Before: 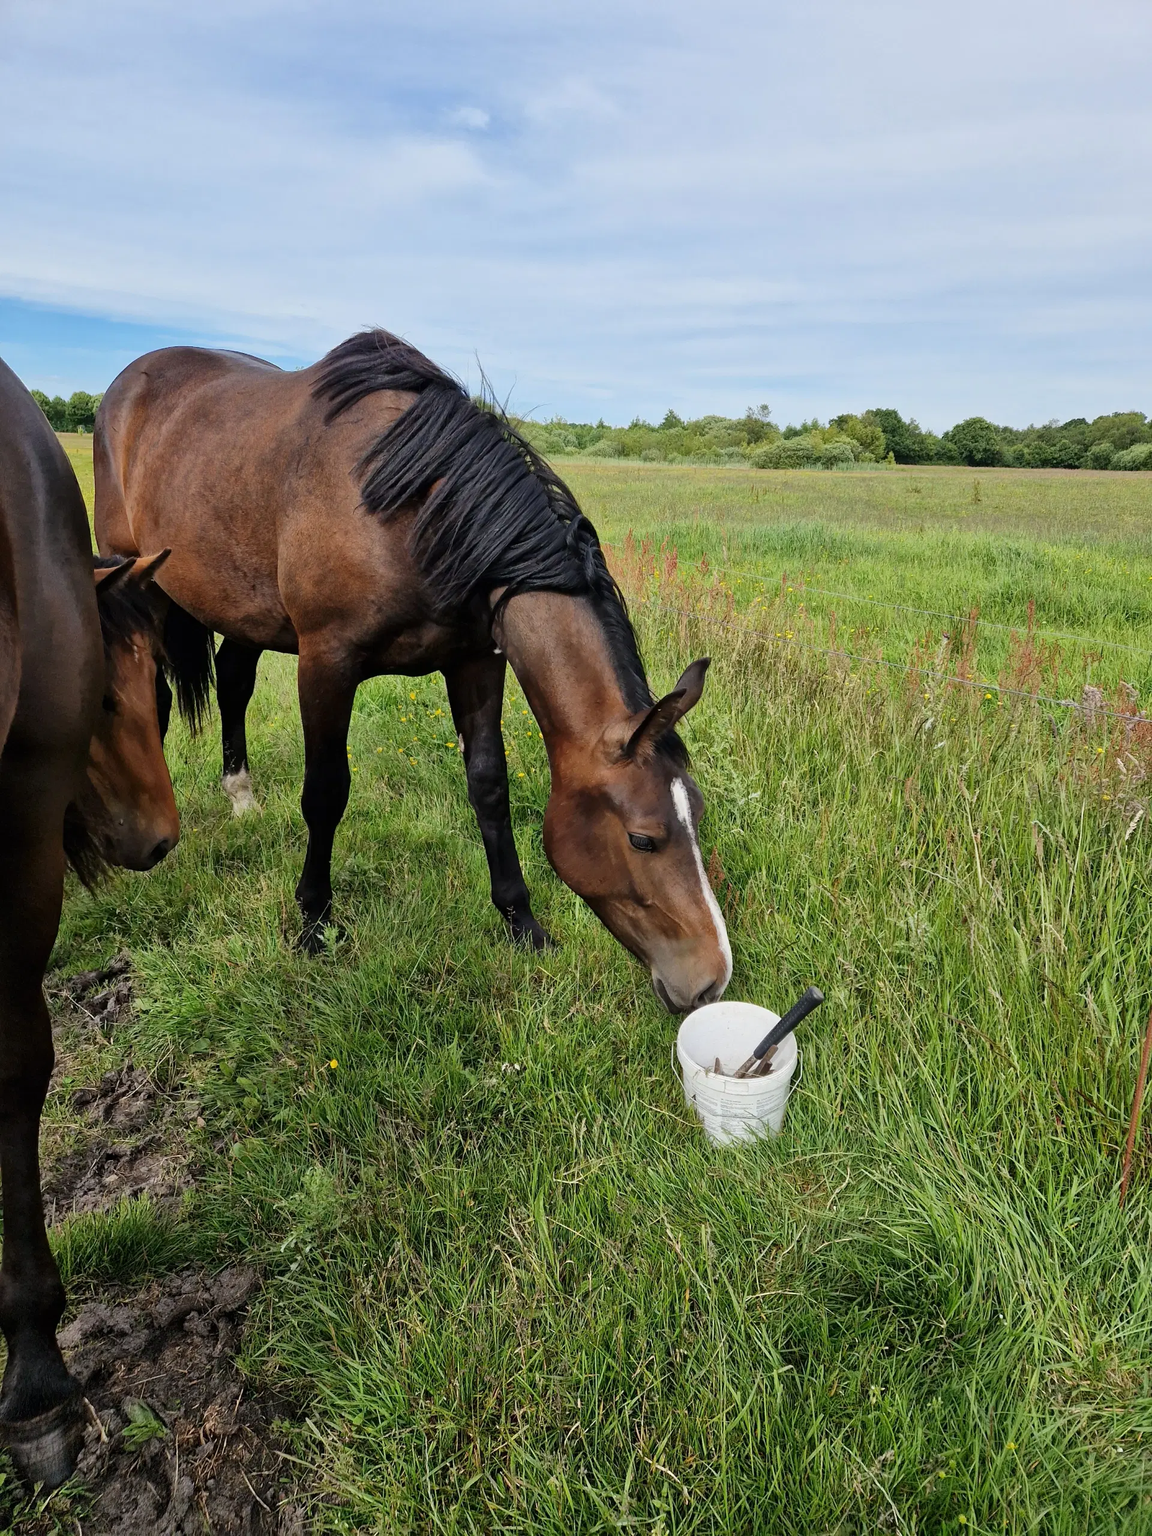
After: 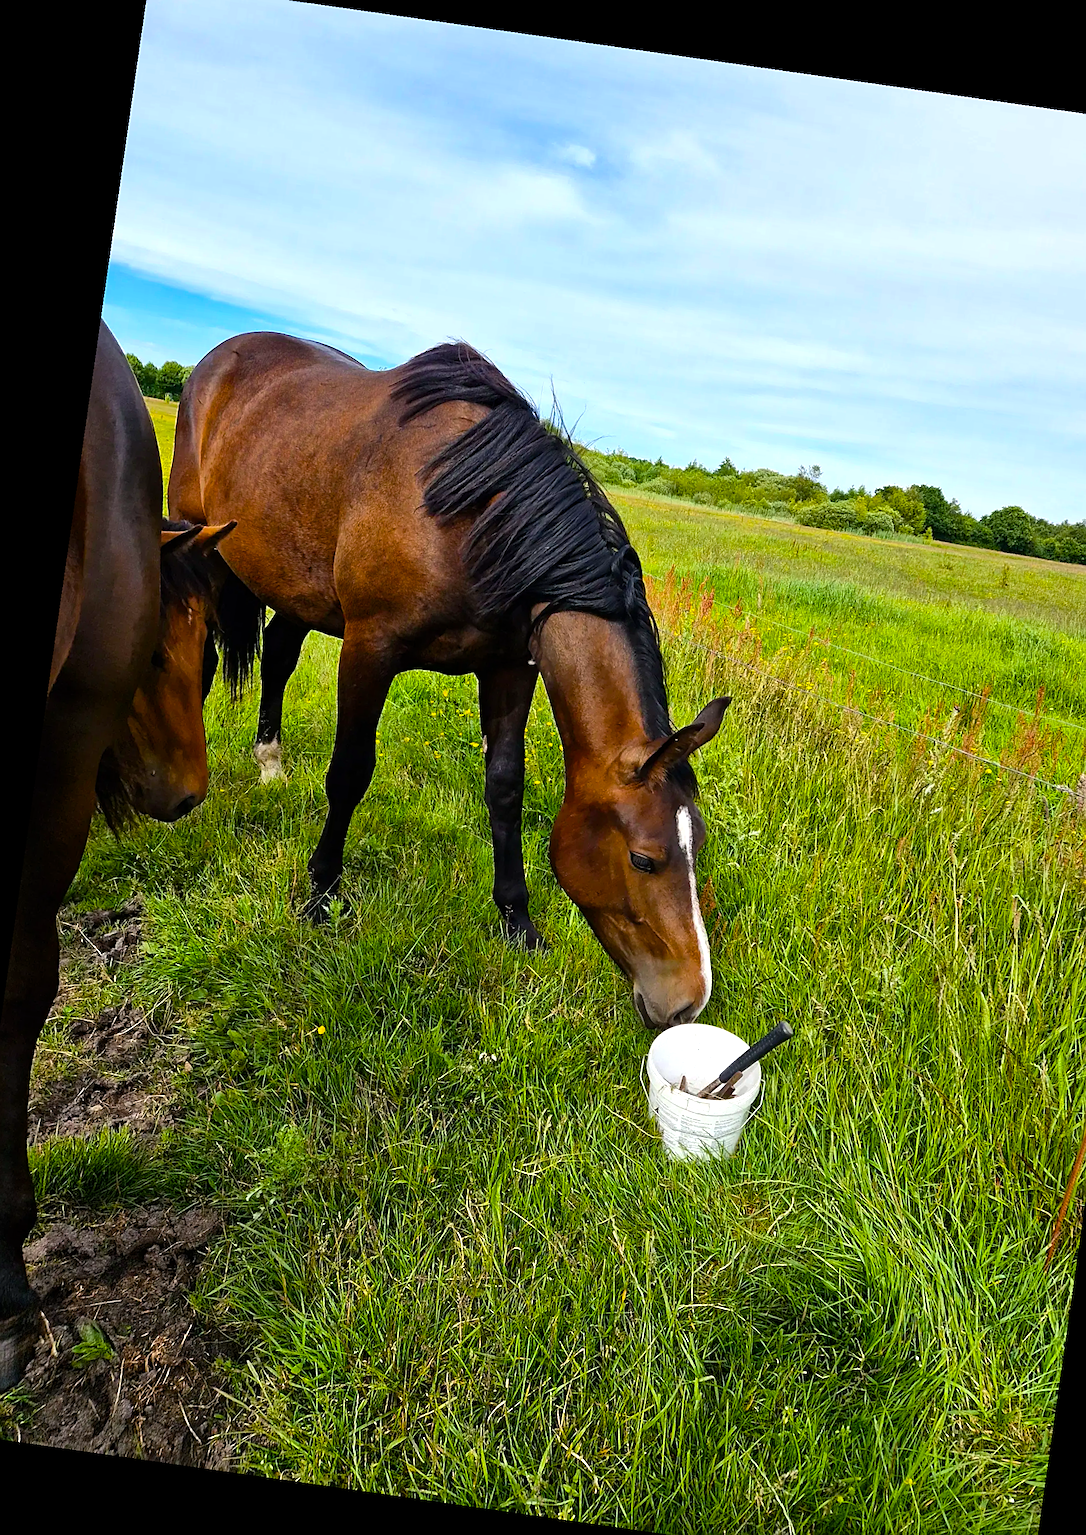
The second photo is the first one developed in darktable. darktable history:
rotate and perspective: rotation 9.12°, automatic cropping off
sharpen: on, module defaults
crop and rotate: angle 1°, left 4.281%, top 0.642%, right 11.383%, bottom 2.486%
color balance rgb: linear chroma grading › global chroma 9%, perceptual saturation grading › global saturation 36%, perceptual saturation grading › shadows 35%, perceptual brilliance grading › global brilliance 15%, perceptual brilliance grading › shadows -35%, global vibrance 15%
